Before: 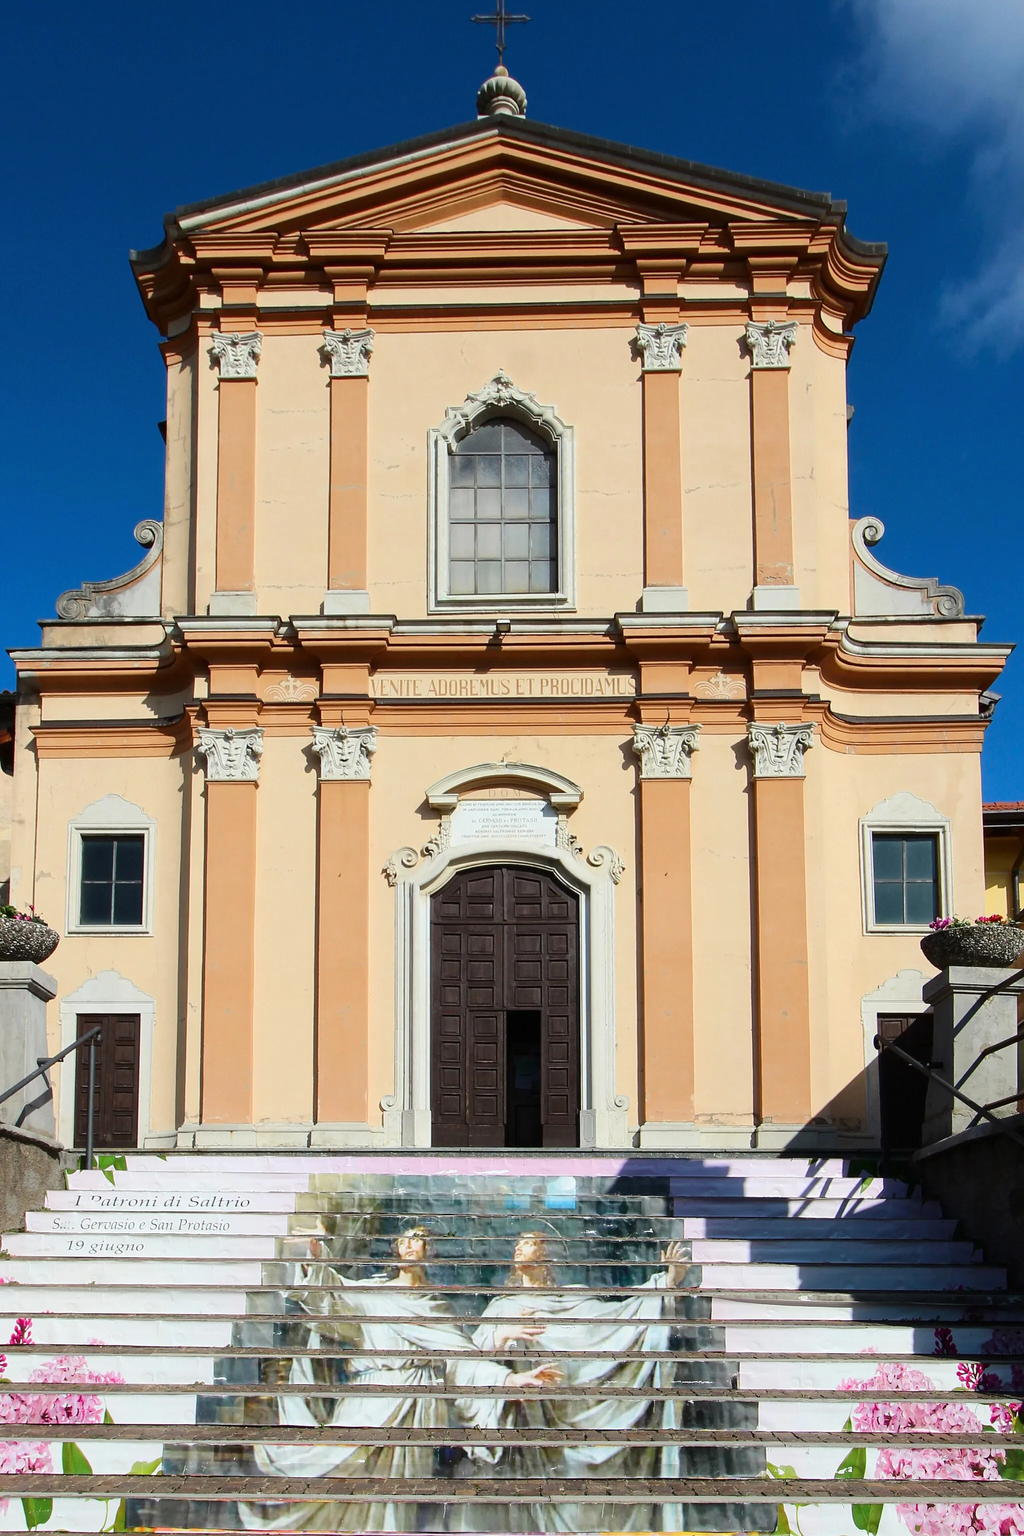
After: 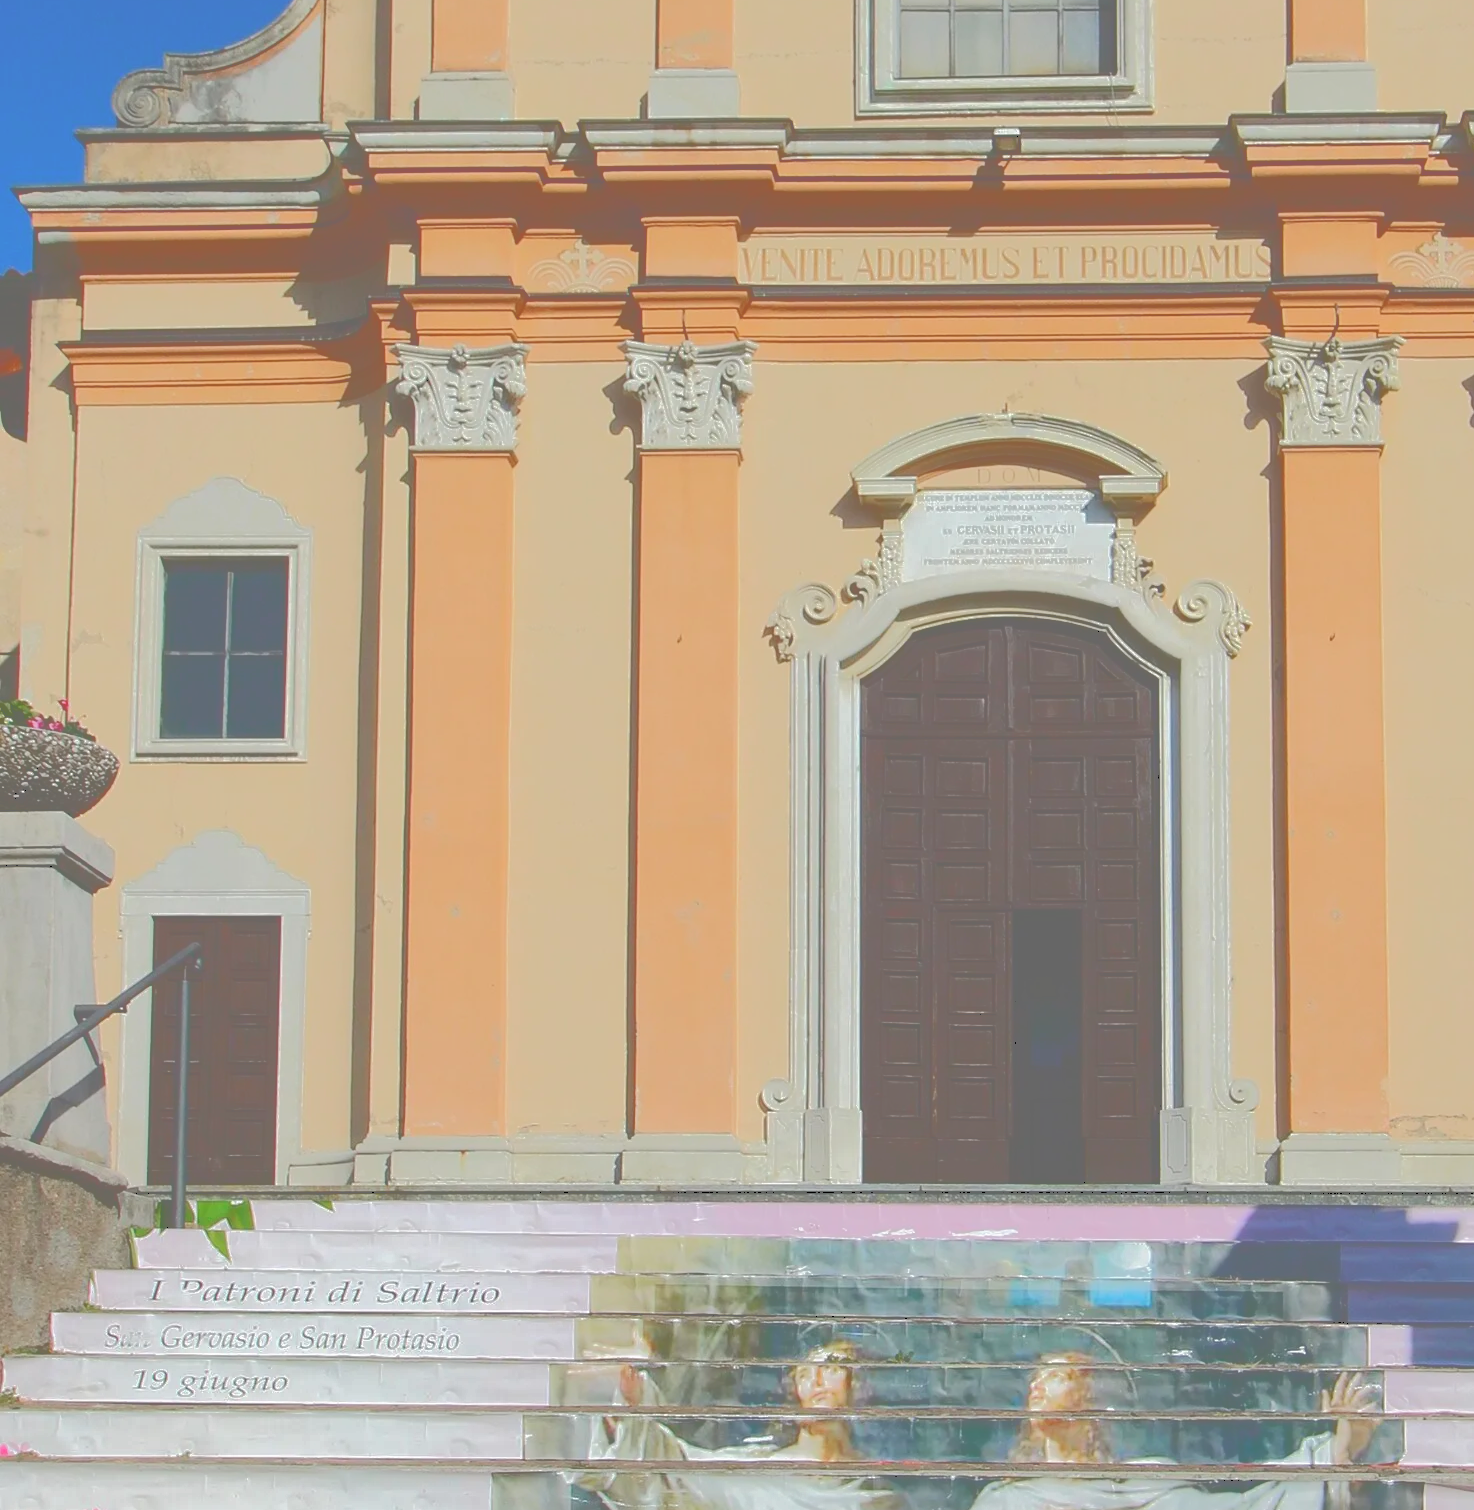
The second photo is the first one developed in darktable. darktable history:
crop: top 36.169%, right 28.021%, bottom 14.672%
tone curve: curves: ch0 [(0, 0) (0.003, 0.43) (0.011, 0.433) (0.025, 0.434) (0.044, 0.436) (0.069, 0.439) (0.1, 0.442) (0.136, 0.446) (0.177, 0.449) (0.224, 0.454) (0.277, 0.462) (0.335, 0.488) (0.399, 0.524) (0.468, 0.566) (0.543, 0.615) (0.623, 0.666) (0.709, 0.718) (0.801, 0.761) (0.898, 0.801) (1, 1)], color space Lab, independent channels, preserve colors none
